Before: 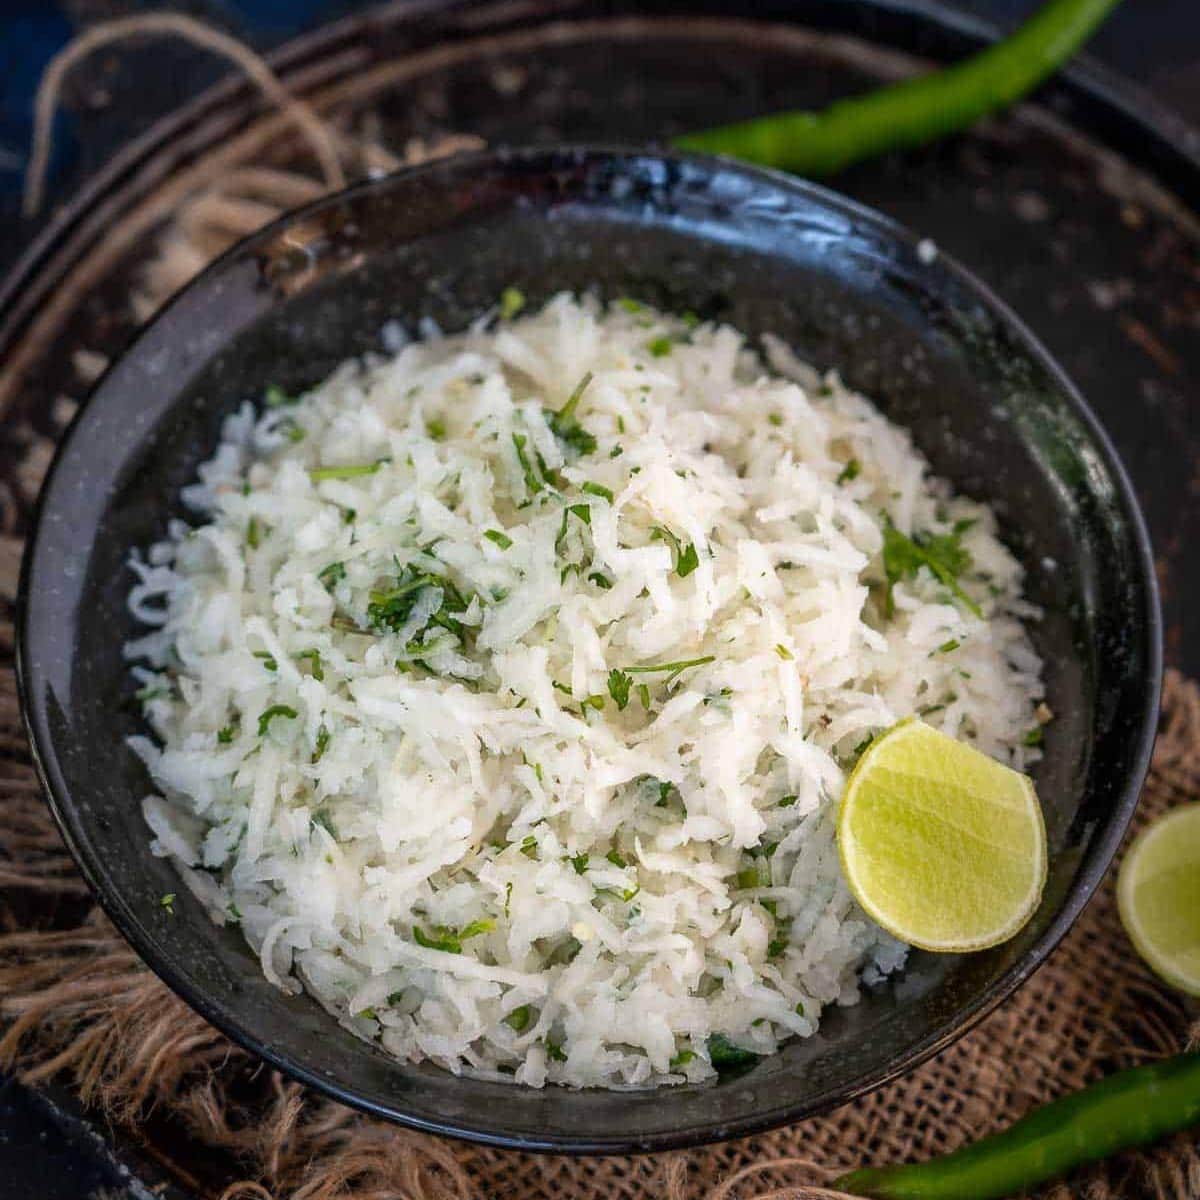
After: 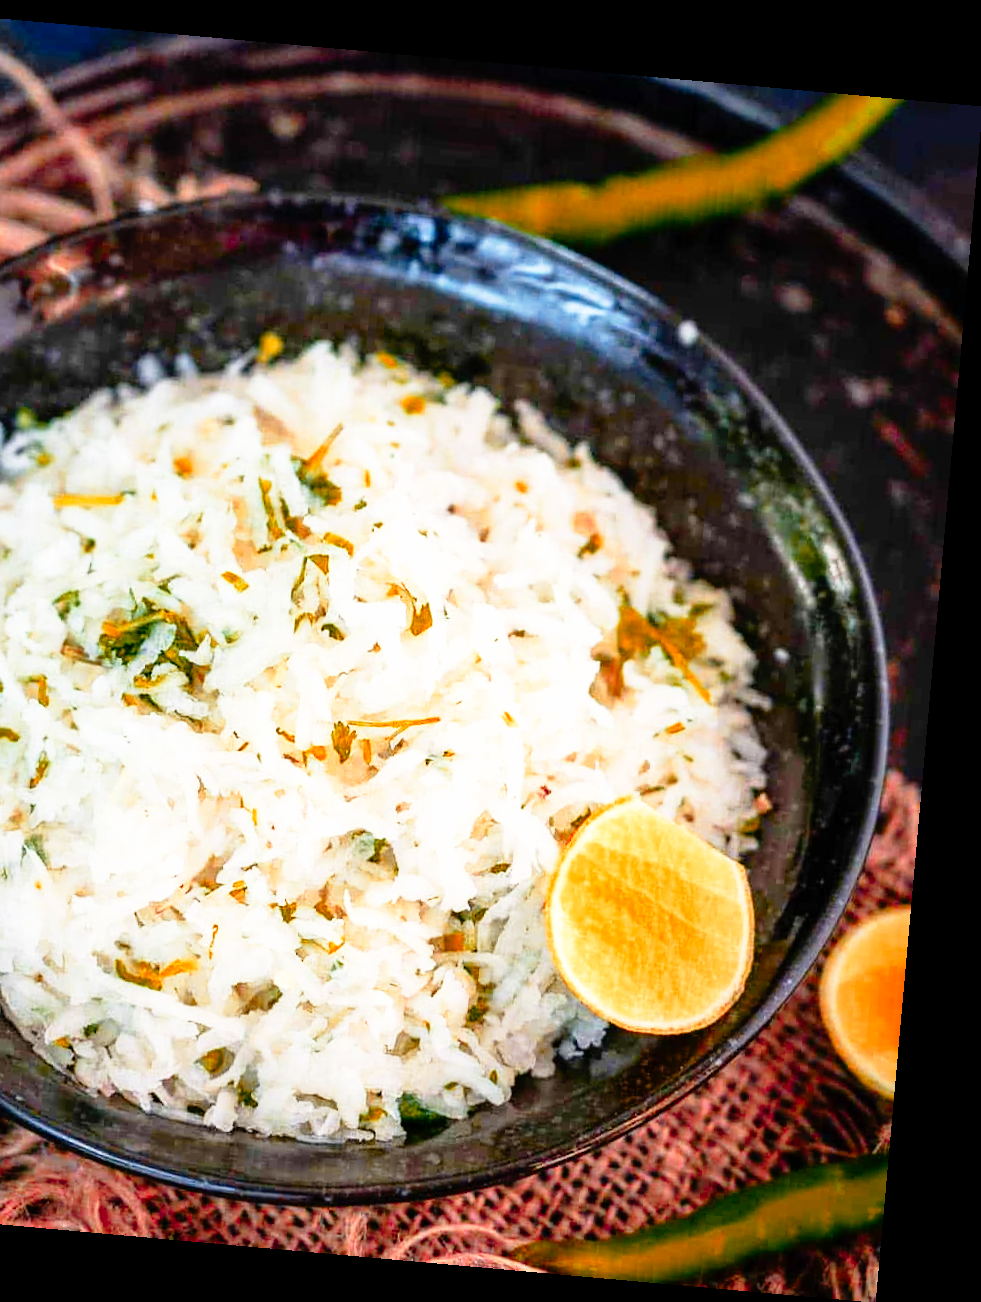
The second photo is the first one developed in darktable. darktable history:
exposure: compensate highlight preservation false
base curve: curves: ch0 [(0, 0) (0.012, 0.01) (0.073, 0.168) (0.31, 0.711) (0.645, 0.957) (1, 1)], preserve colors none
color zones: curves: ch1 [(0.24, 0.634) (0.75, 0.5)]; ch2 [(0.253, 0.437) (0.745, 0.491)], mix 102.12%
rotate and perspective: rotation 5.12°, automatic cropping off
crop and rotate: left 24.6%
